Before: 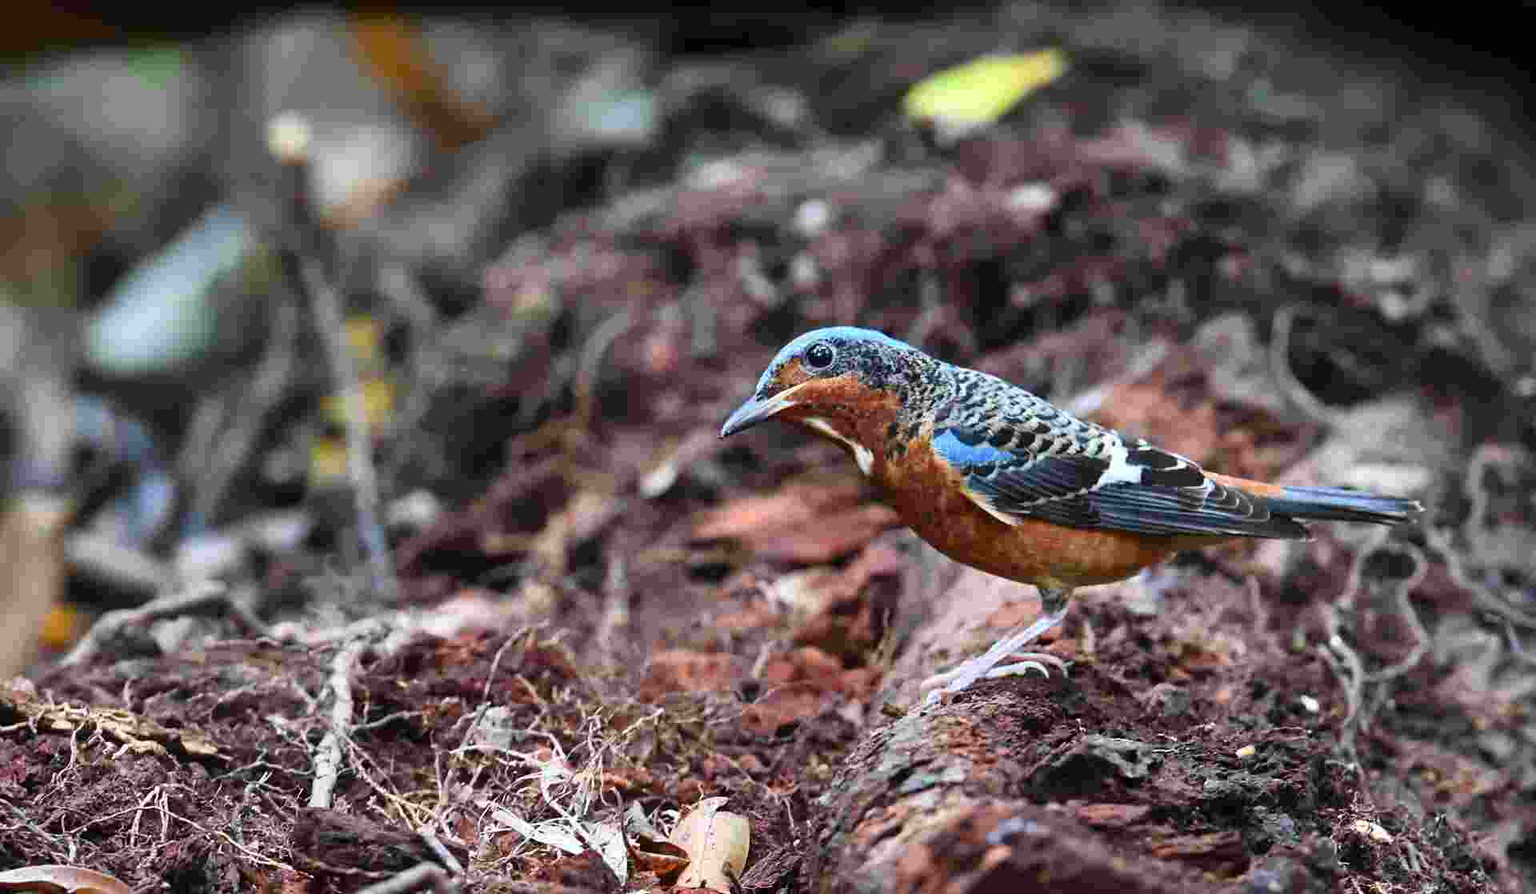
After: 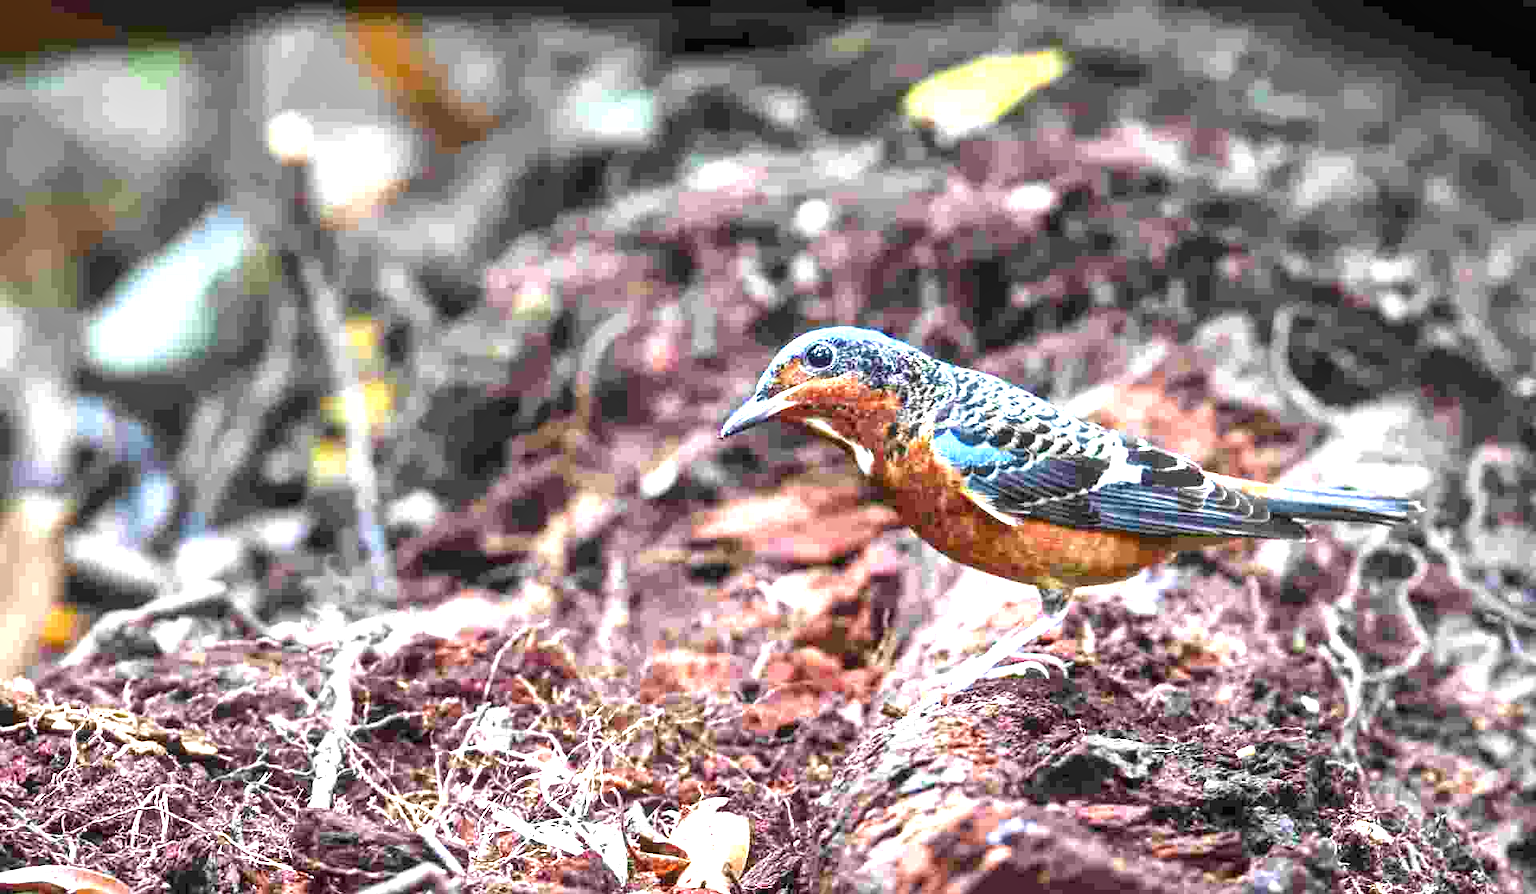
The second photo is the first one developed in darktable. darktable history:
local contrast: on, module defaults
exposure: black level correction 0, exposure 1.102 EV, compensate exposure bias true, compensate highlight preservation false
